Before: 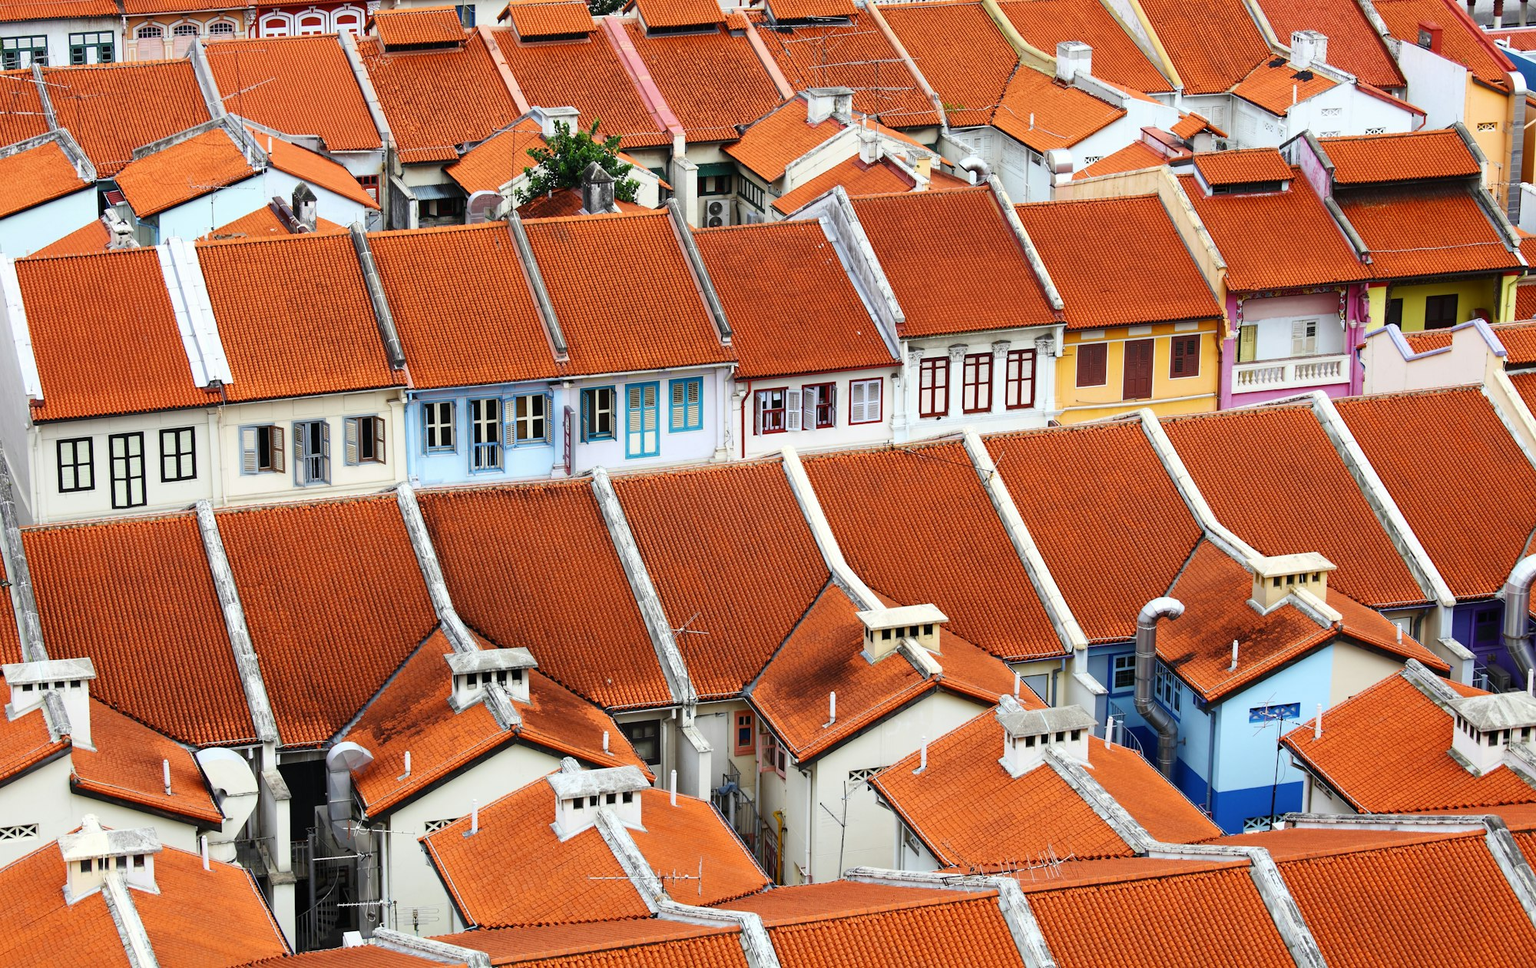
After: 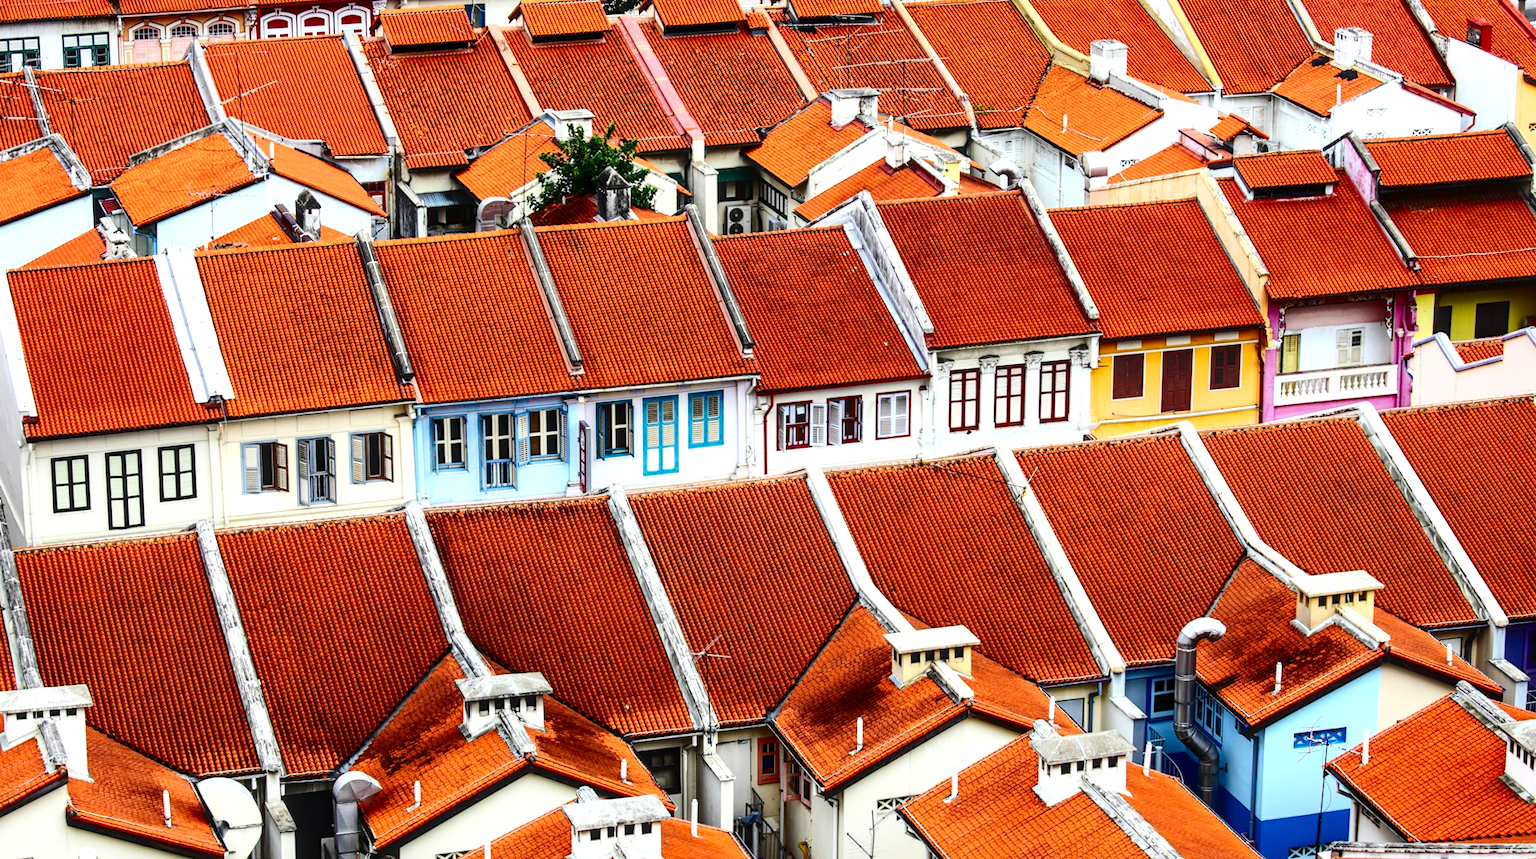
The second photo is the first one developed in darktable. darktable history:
crop and rotate: angle 0.2°, left 0.275%, right 3.127%, bottom 14.18%
contrast brightness saturation: contrast 0.21, brightness -0.11, saturation 0.21
tone equalizer: -8 EV -0.417 EV, -7 EV -0.389 EV, -6 EV -0.333 EV, -5 EV -0.222 EV, -3 EV 0.222 EV, -2 EV 0.333 EV, -1 EV 0.389 EV, +0 EV 0.417 EV, edges refinement/feathering 500, mask exposure compensation -1.57 EV, preserve details no
local contrast: on, module defaults
